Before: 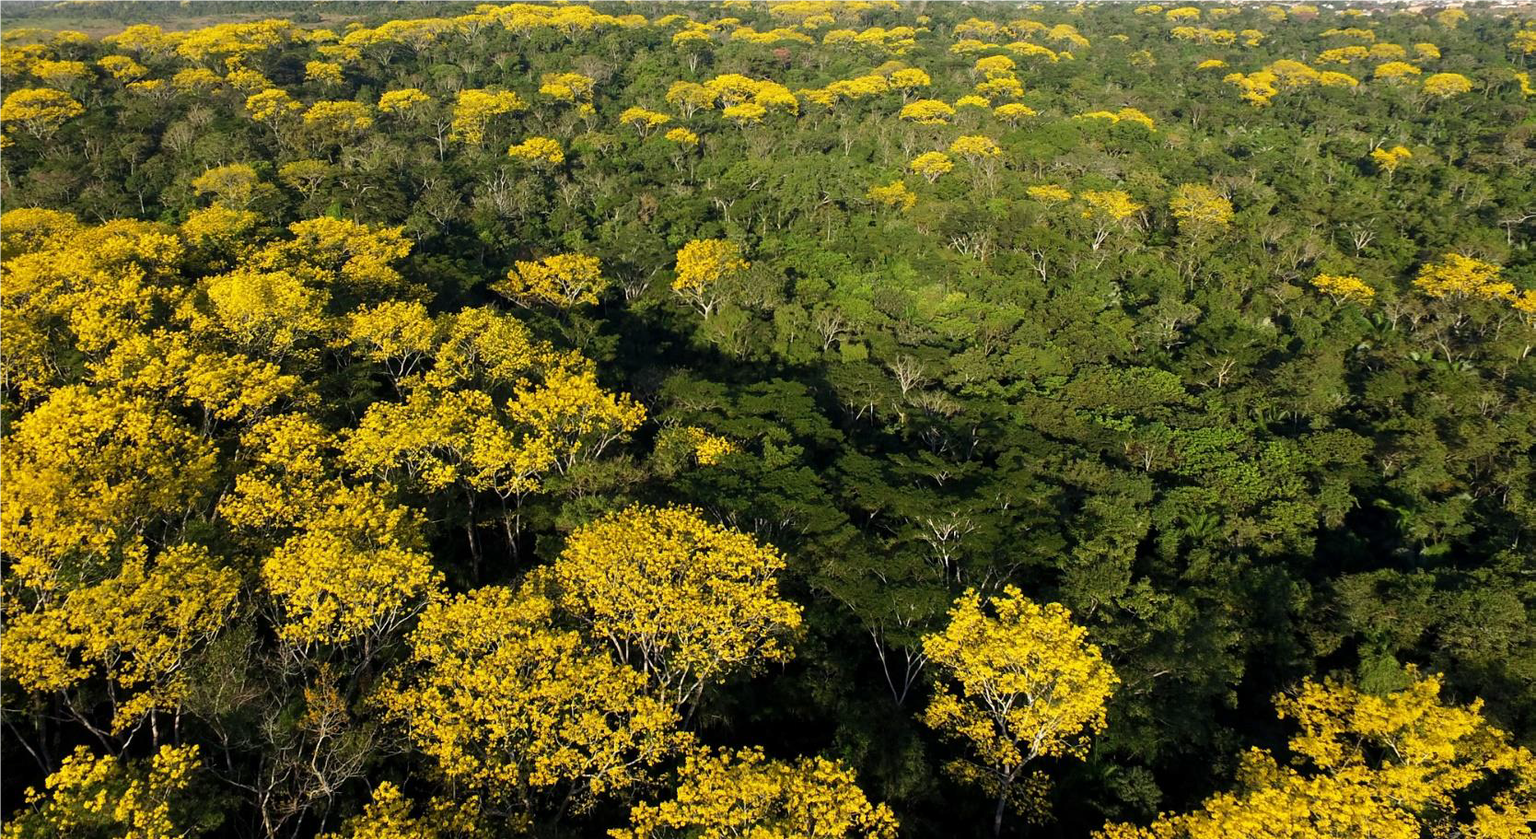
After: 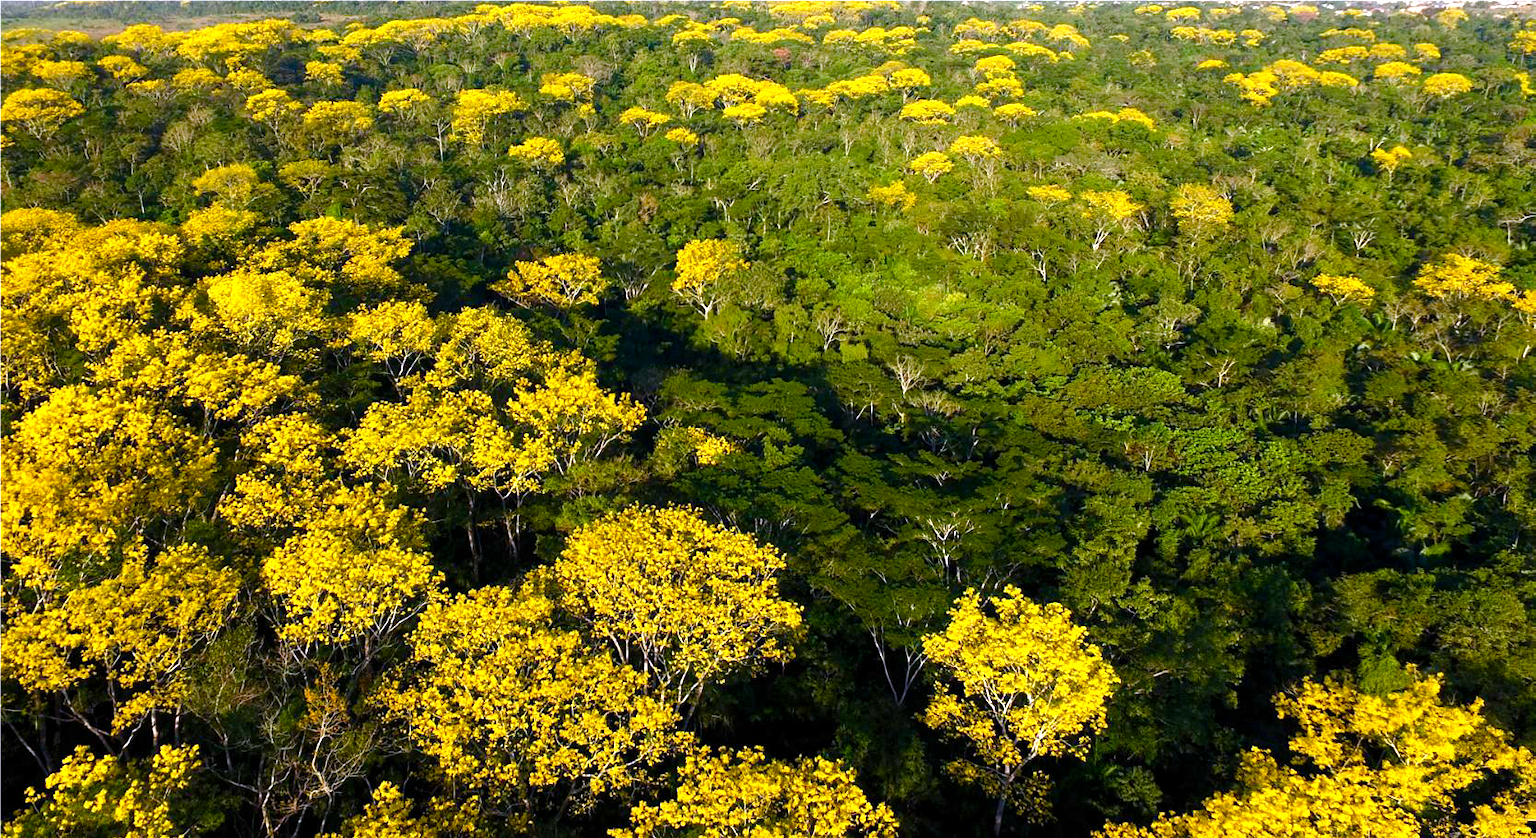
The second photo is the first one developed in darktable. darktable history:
tone equalizer: on, module defaults
color balance rgb: linear chroma grading › shadows -2.2%, linear chroma grading › highlights -15%, linear chroma grading › global chroma -10%, linear chroma grading › mid-tones -10%, perceptual saturation grading › global saturation 45%, perceptual saturation grading › highlights -50%, perceptual saturation grading › shadows 30%, perceptual brilliance grading › global brilliance 18%, global vibrance 45%
white balance: red 1.004, blue 1.096
